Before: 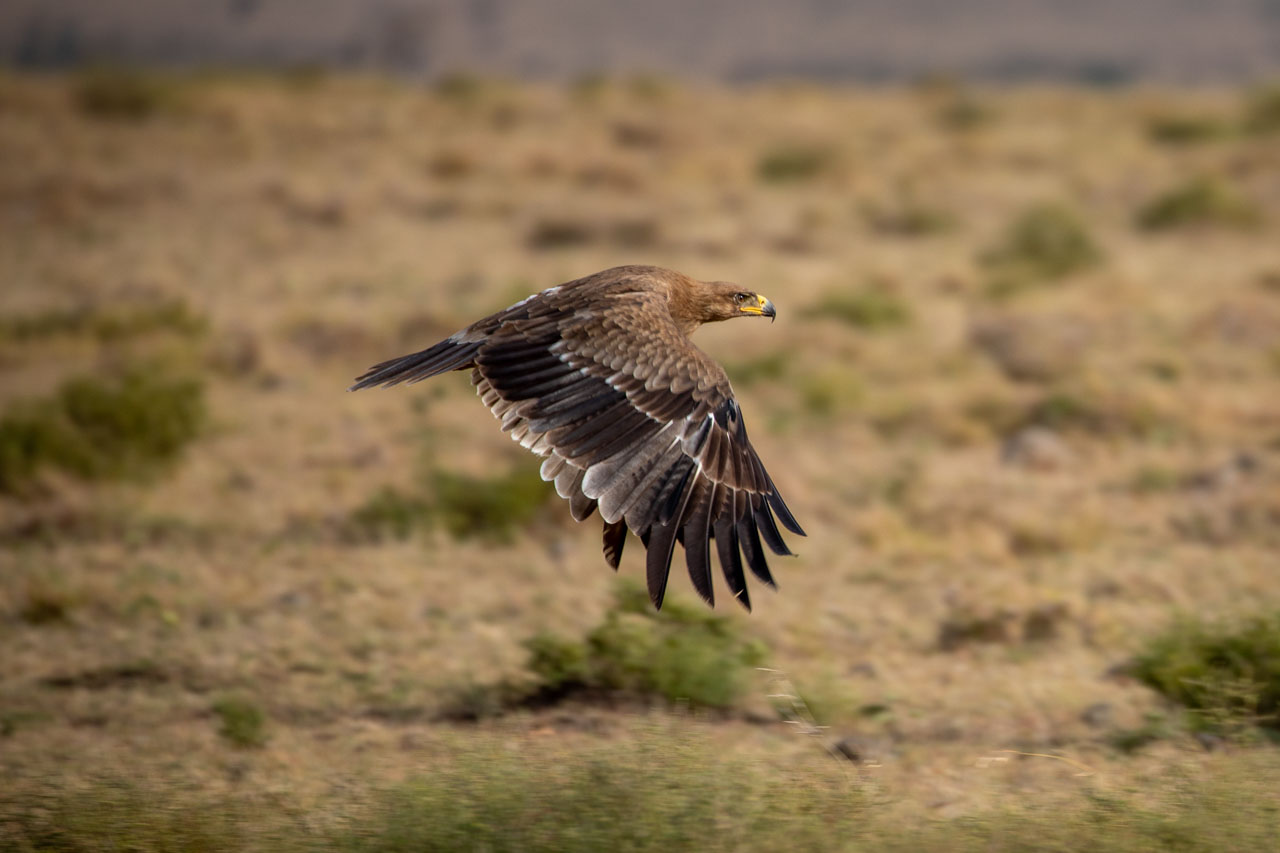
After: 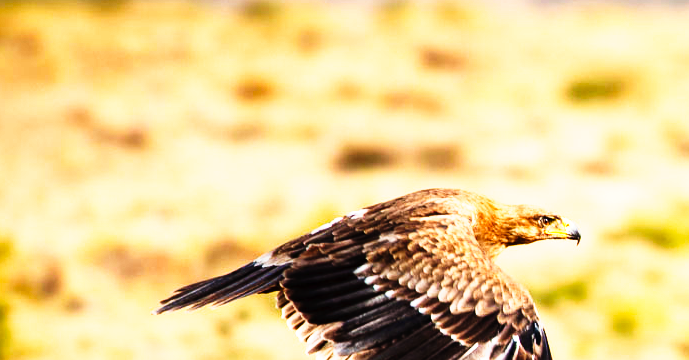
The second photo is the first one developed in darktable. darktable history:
exposure: black level correction 0, exposure 1.1 EV, compensate exposure bias true, compensate highlight preservation false
crop: left 15.306%, top 9.065%, right 30.789%, bottom 48.638%
tone curve: curves: ch0 [(0, 0) (0.003, 0.001) (0.011, 0.005) (0.025, 0.01) (0.044, 0.016) (0.069, 0.019) (0.1, 0.024) (0.136, 0.03) (0.177, 0.045) (0.224, 0.071) (0.277, 0.122) (0.335, 0.202) (0.399, 0.326) (0.468, 0.471) (0.543, 0.638) (0.623, 0.798) (0.709, 0.913) (0.801, 0.97) (0.898, 0.983) (1, 1)], preserve colors none
